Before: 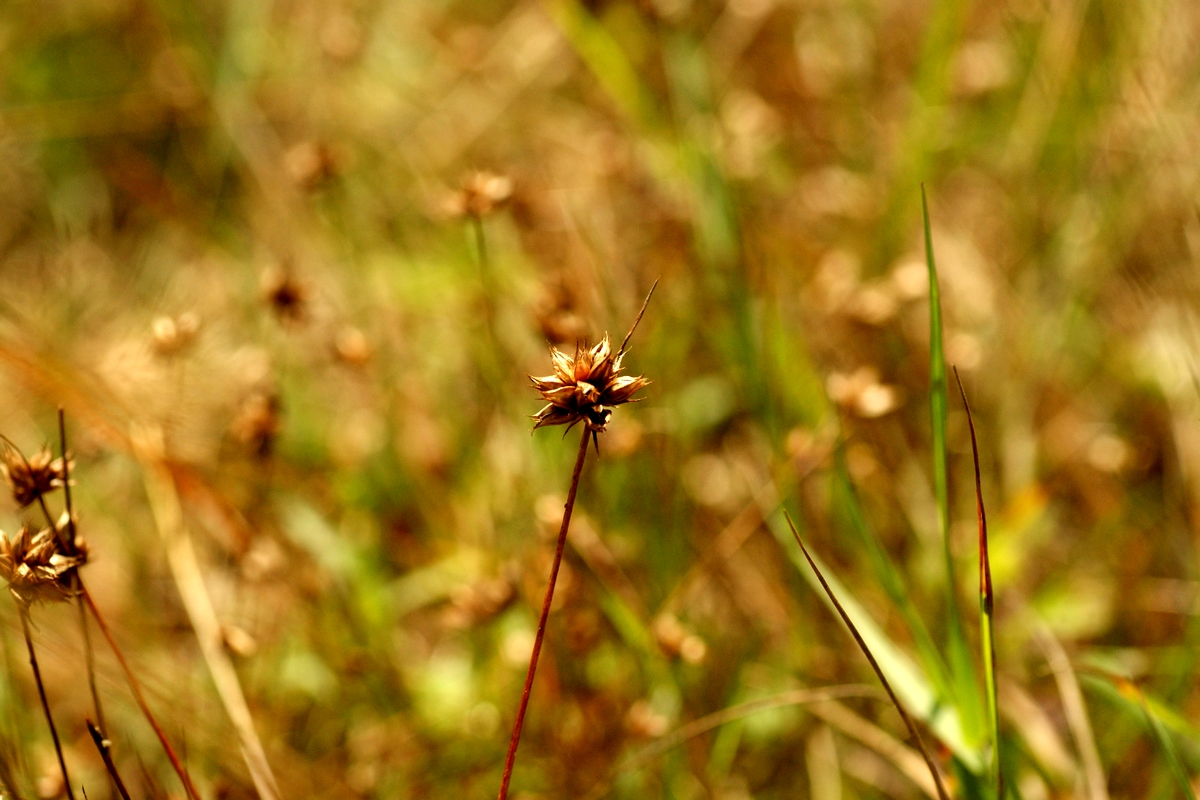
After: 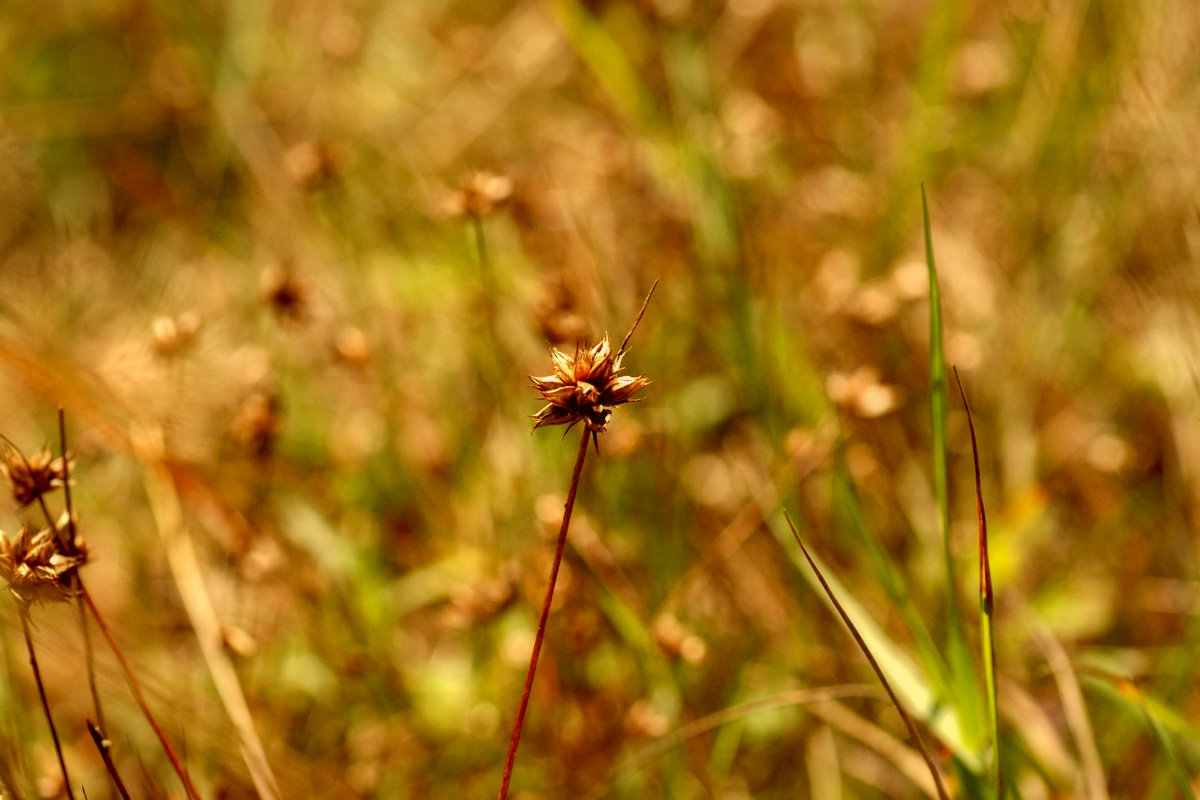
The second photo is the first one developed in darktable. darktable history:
color correction: highlights a* 6.45, highlights b* 7.51, shadows a* 6.14, shadows b* 7.03, saturation 0.908
exposure: exposure -0.04 EV, compensate exposure bias true, compensate highlight preservation false
local contrast: detail 109%
shadows and highlights: on, module defaults
